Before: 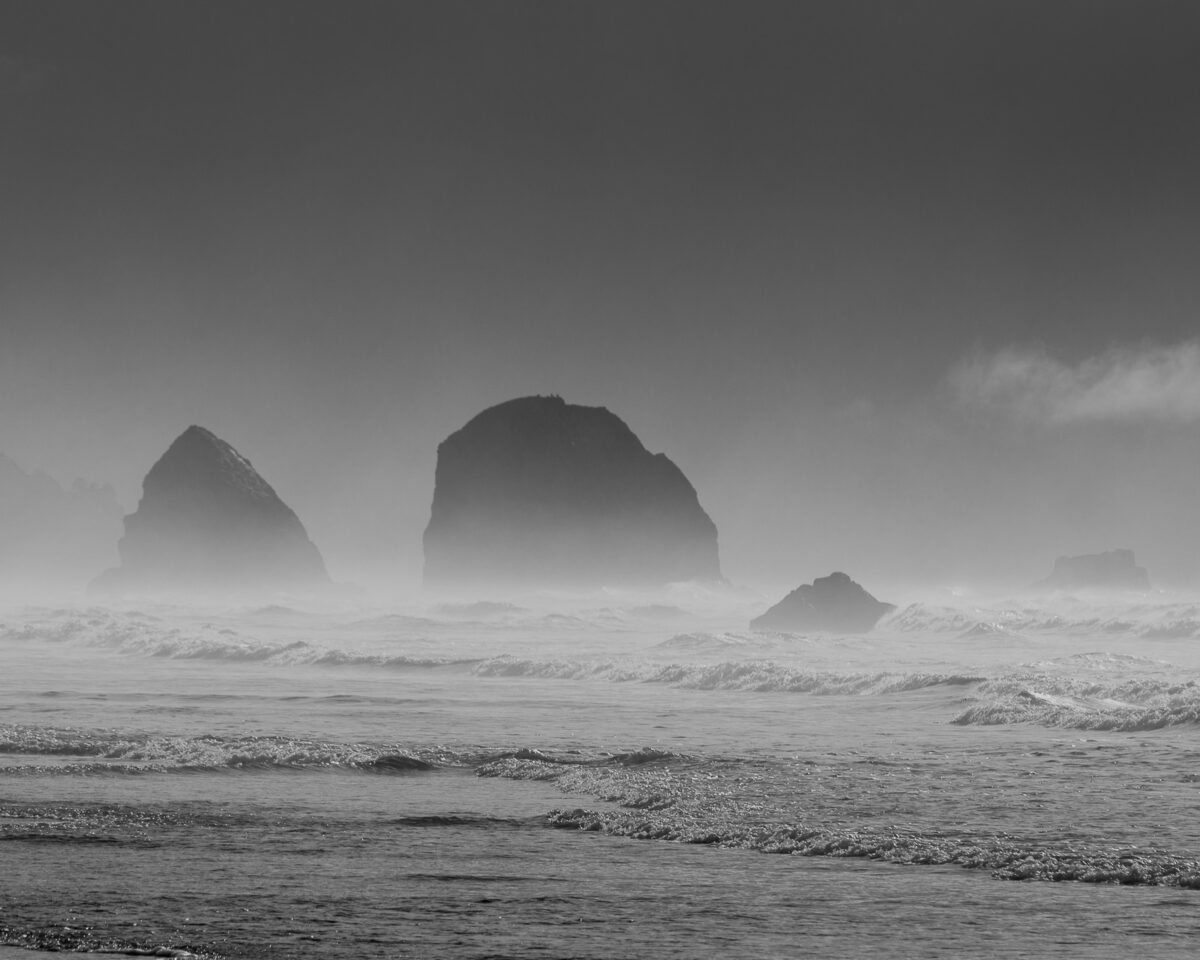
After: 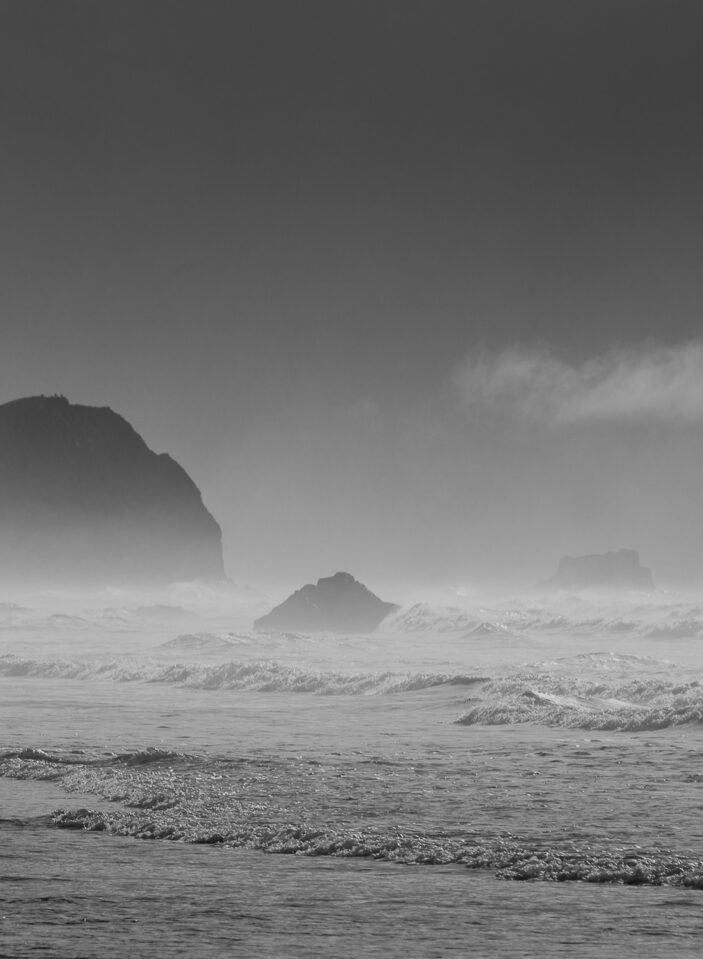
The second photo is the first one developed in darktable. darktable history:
white balance: emerald 1
monochrome: on, module defaults
crop: left 41.402%
